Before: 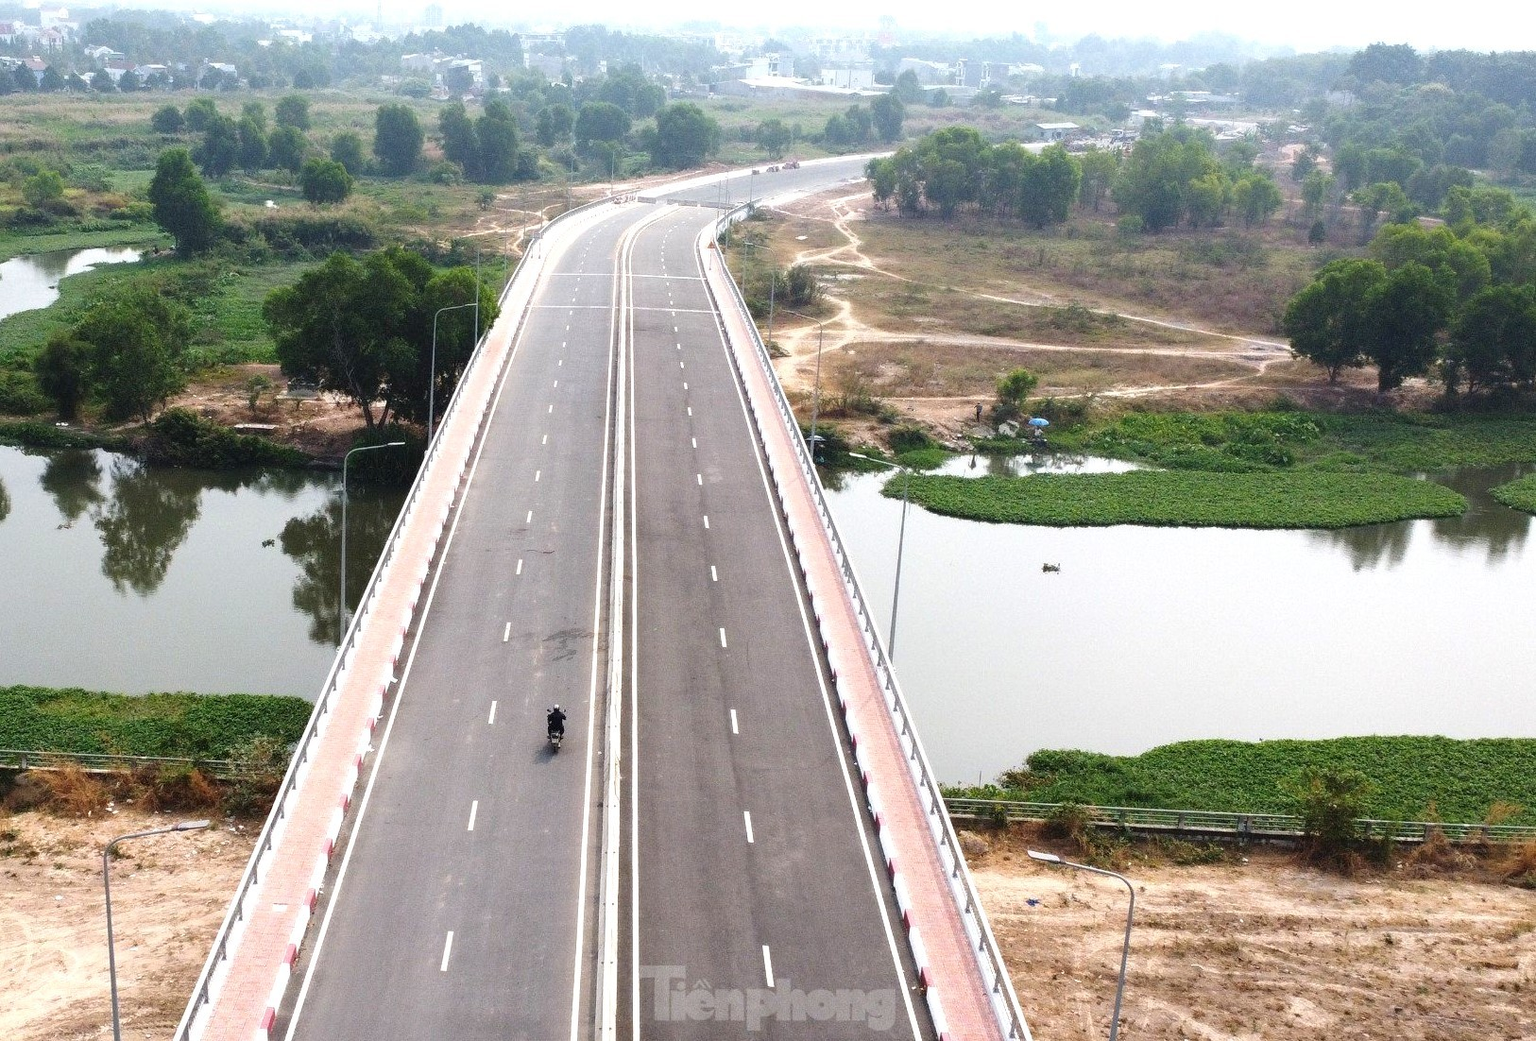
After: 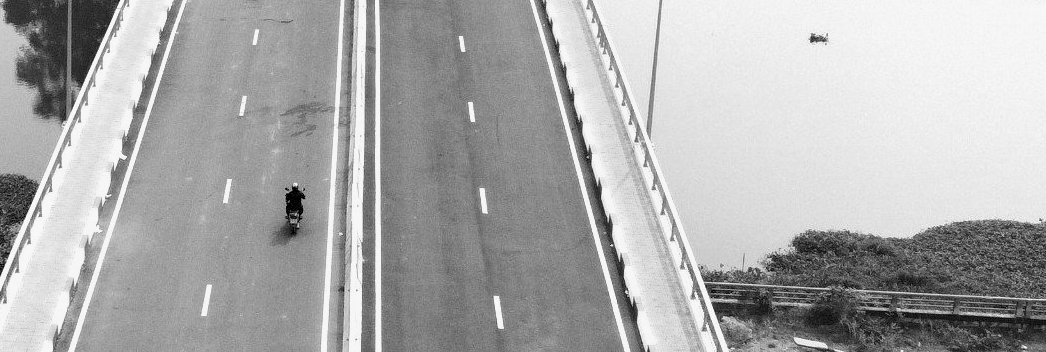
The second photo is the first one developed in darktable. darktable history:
monochrome: a -35.87, b 49.73, size 1.7
crop: left 18.091%, top 51.13%, right 17.525%, bottom 16.85%
haze removal: on, module defaults
